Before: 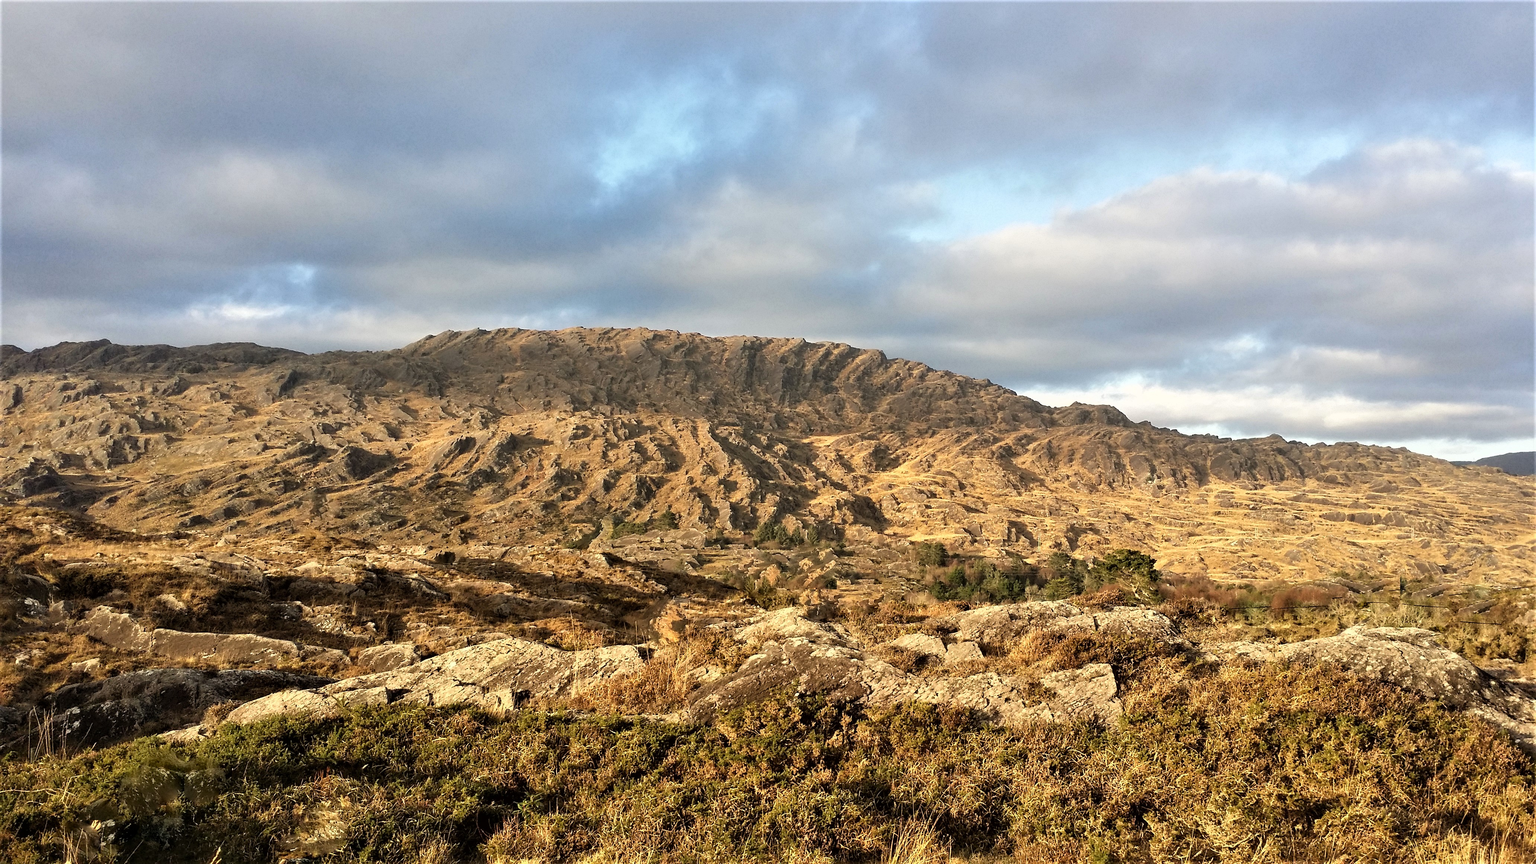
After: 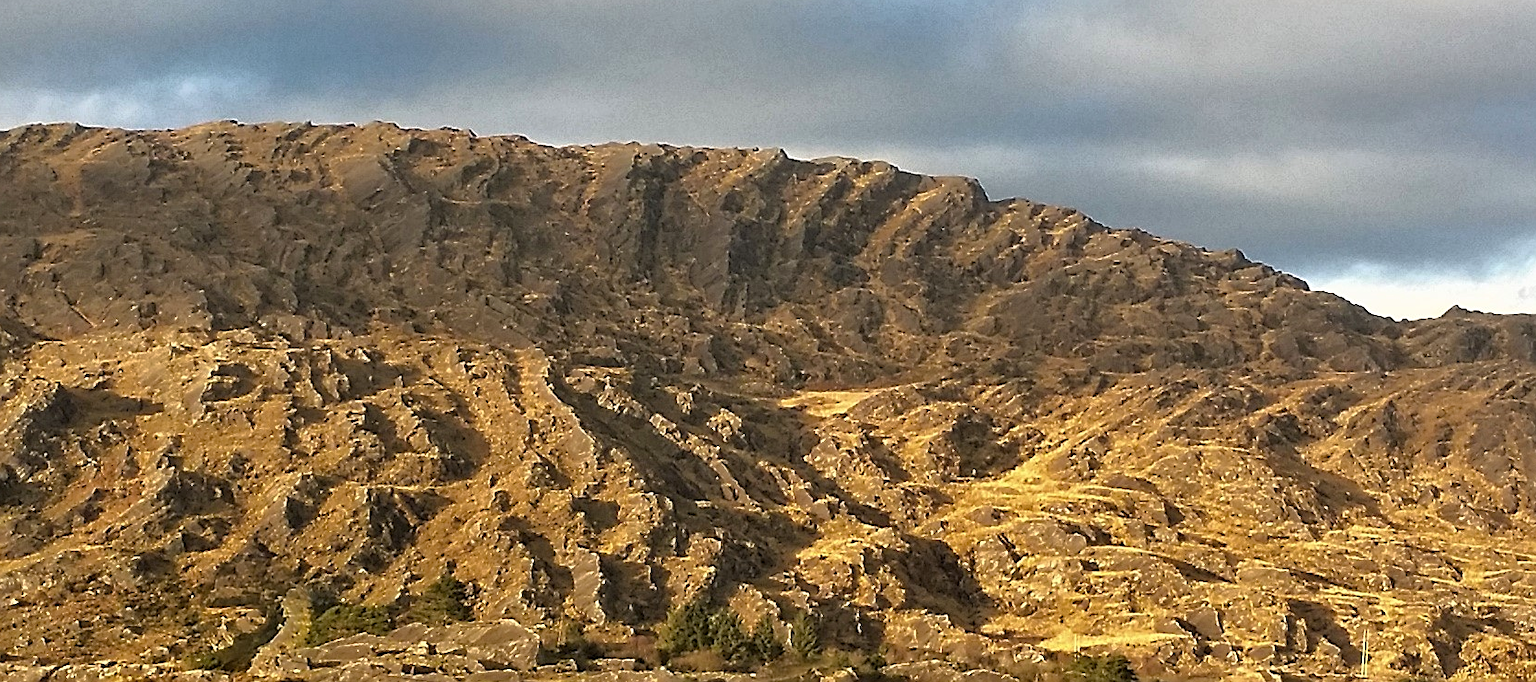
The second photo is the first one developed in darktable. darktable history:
color balance rgb: linear chroma grading › global chroma 6.48%, perceptual saturation grading › global saturation 12.96%, global vibrance 6.02%
tone curve: curves: ch0 [(0, 0) (0.48, 0.431) (0.7, 0.609) (0.864, 0.854) (1, 1)]
crop: left 31.751%, top 32.172%, right 27.8%, bottom 35.83%
color zones: curves: ch1 [(0.077, 0.436) (0.25, 0.5) (0.75, 0.5)]
sharpen: on, module defaults
